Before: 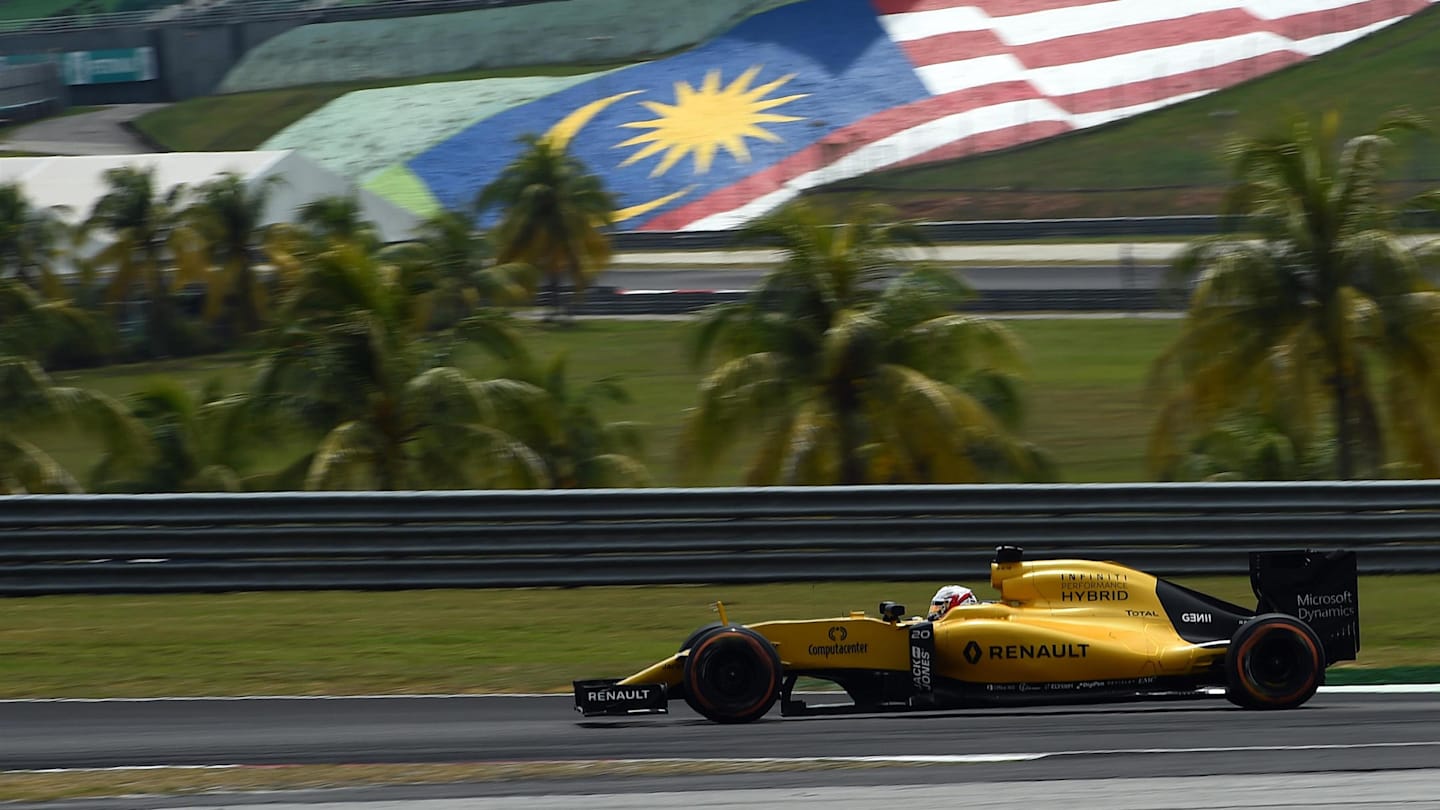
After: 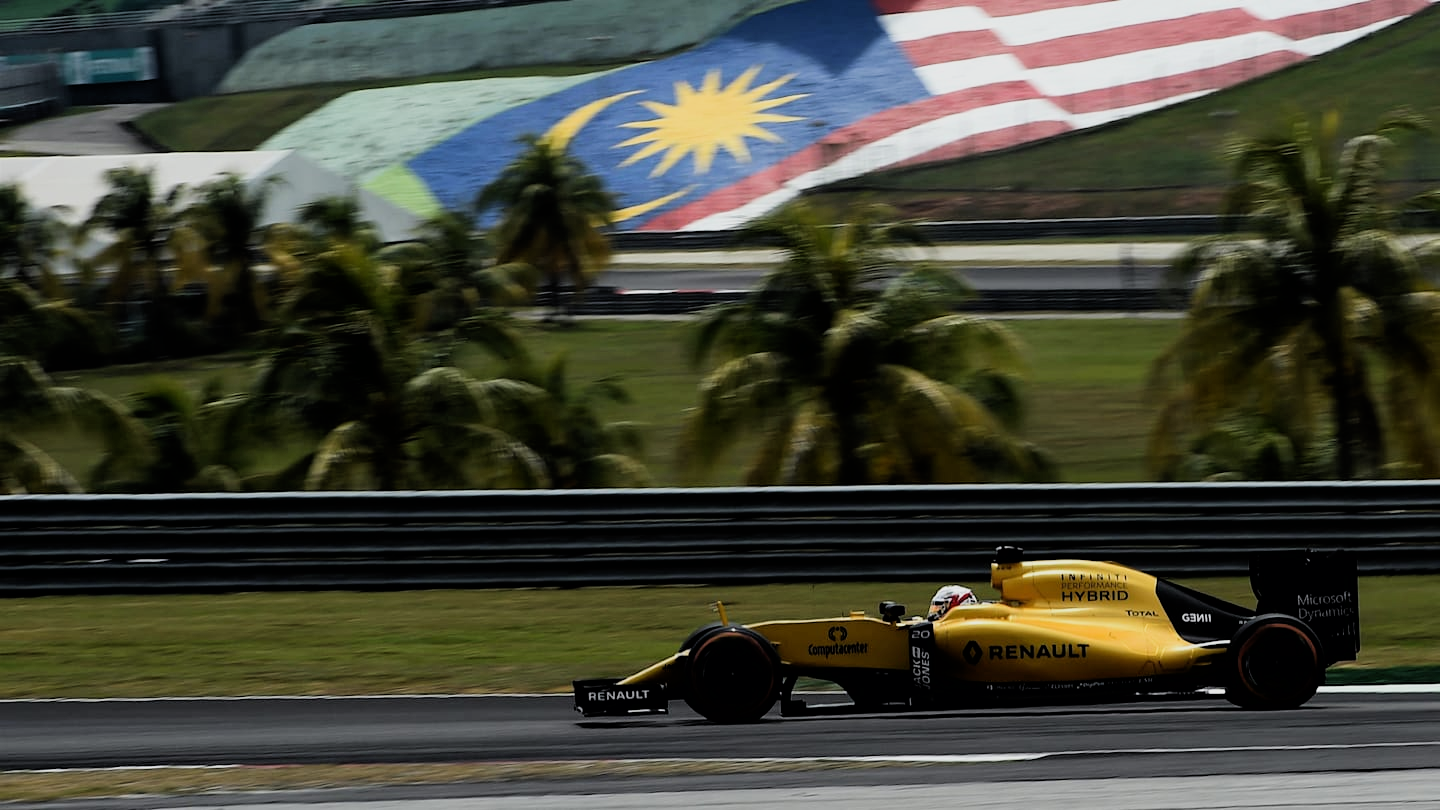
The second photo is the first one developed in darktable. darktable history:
filmic rgb: black relative exposure -5.07 EV, white relative exposure 3.52 EV, hardness 3.17, contrast 1.196, highlights saturation mix -31.26%
